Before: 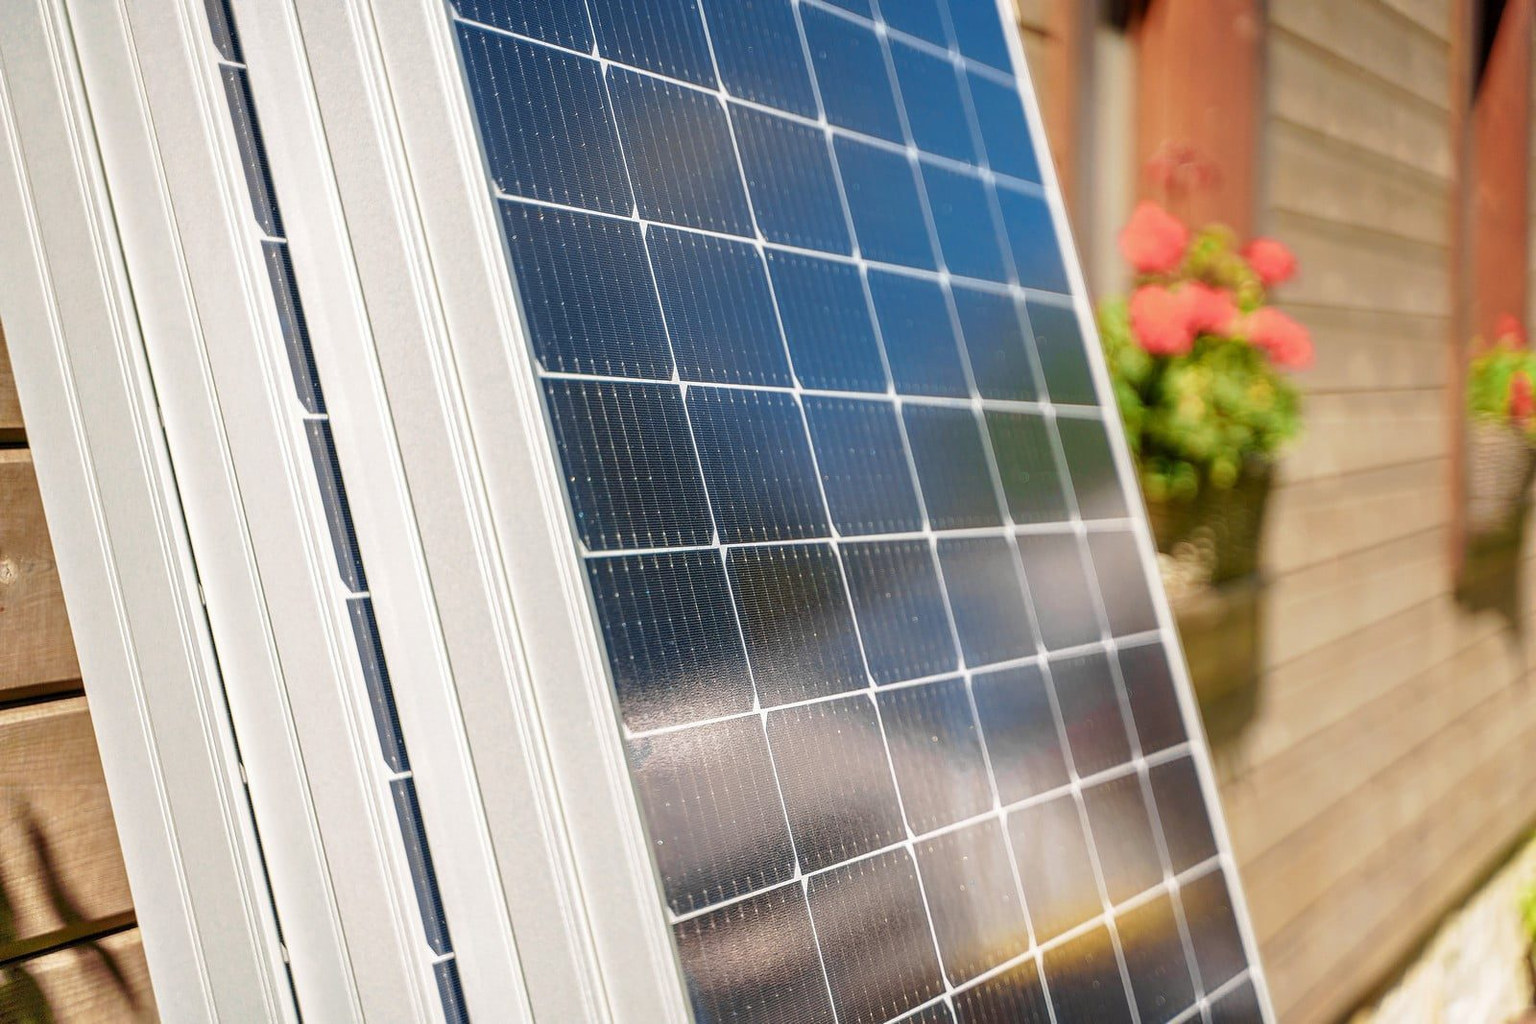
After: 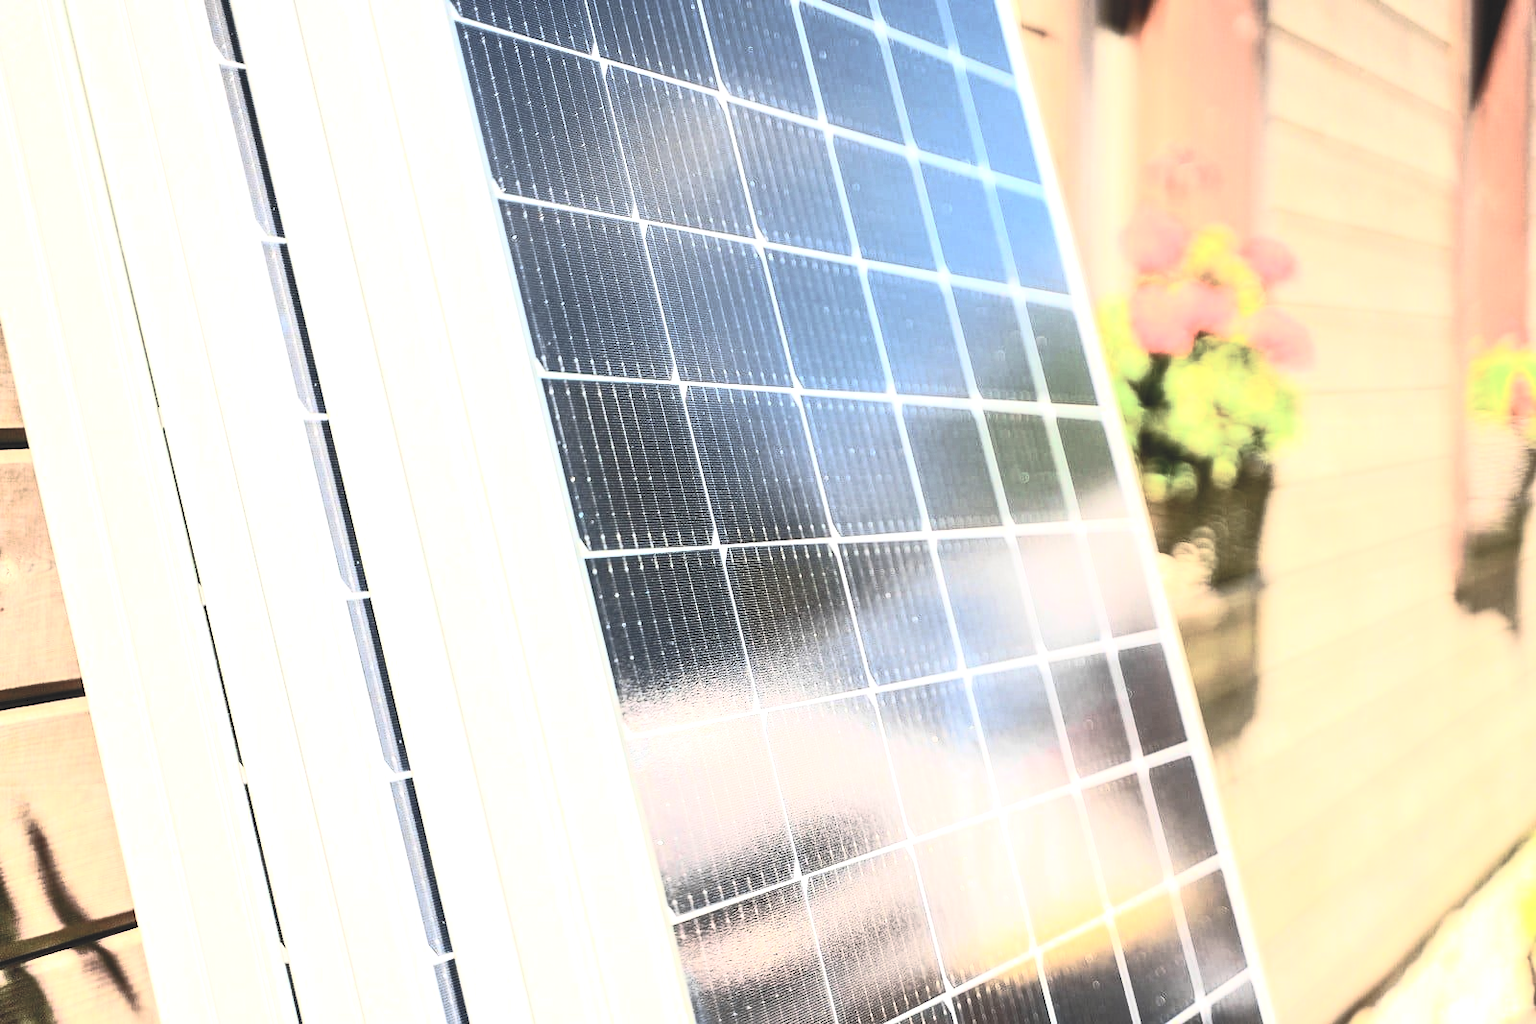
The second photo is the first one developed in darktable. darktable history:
exposure: exposure 0.559 EV, compensate highlight preservation false
contrast brightness saturation: contrast 0.57, brightness 0.57, saturation -0.34
tone equalizer: -8 EV -0.417 EV, -7 EV -0.389 EV, -6 EV -0.333 EV, -5 EV -0.222 EV, -3 EV 0.222 EV, -2 EV 0.333 EV, -1 EV 0.389 EV, +0 EV 0.417 EV, edges refinement/feathering 500, mask exposure compensation -1.57 EV, preserve details no
tone curve: curves: ch0 [(0, 0) (0.003, 0.126) (0.011, 0.129) (0.025, 0.133) (0.044, 0.143) (0.069, 0.155) (0.1, 0.17) (0.136, 0.189) (0.177, 0.217) (0.224, 0.25) (0.277, 0.293) (0.335, 0.346) (0.399, 0.398) (0.468, 0.456) (0.543, 0.517) (0.623, 0.583) (0.709, 0.659) (0.801, 0.756) (0.898, 0.856) (1, 1)], preserve colors none
